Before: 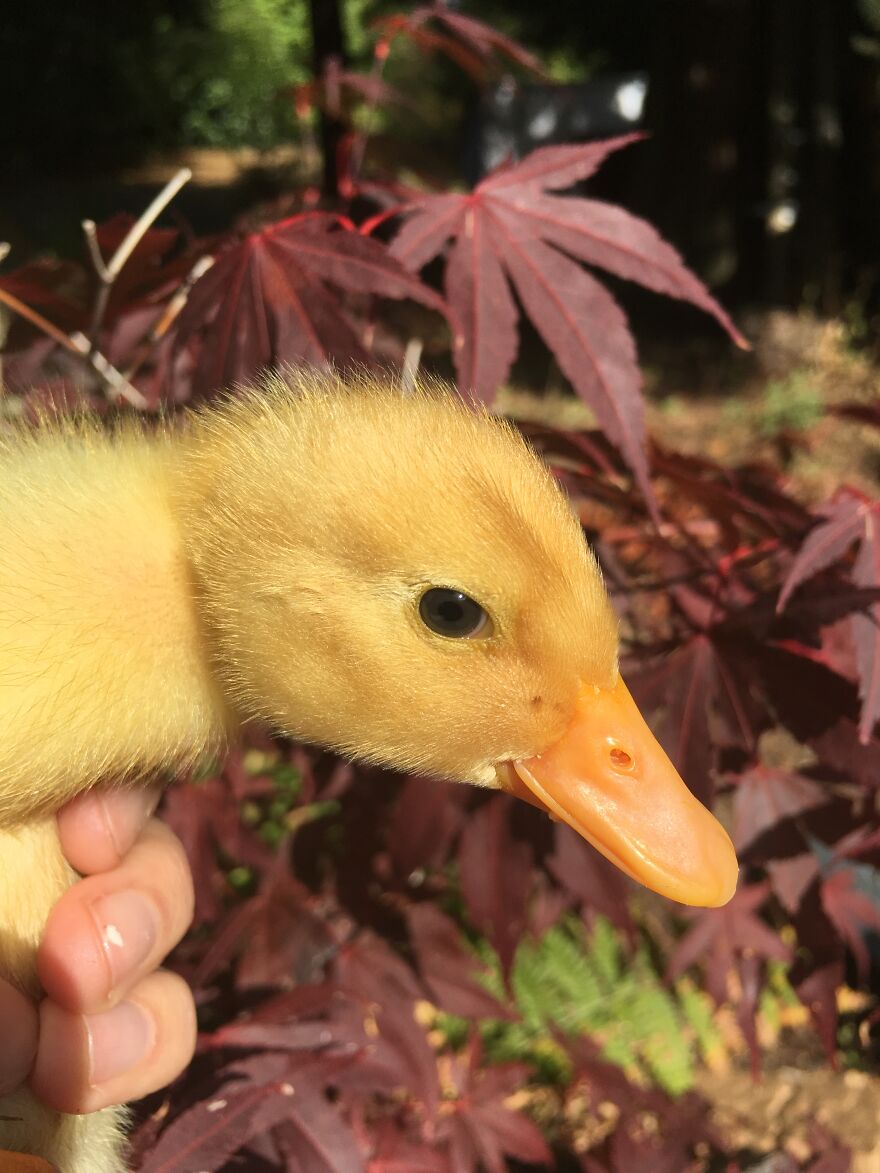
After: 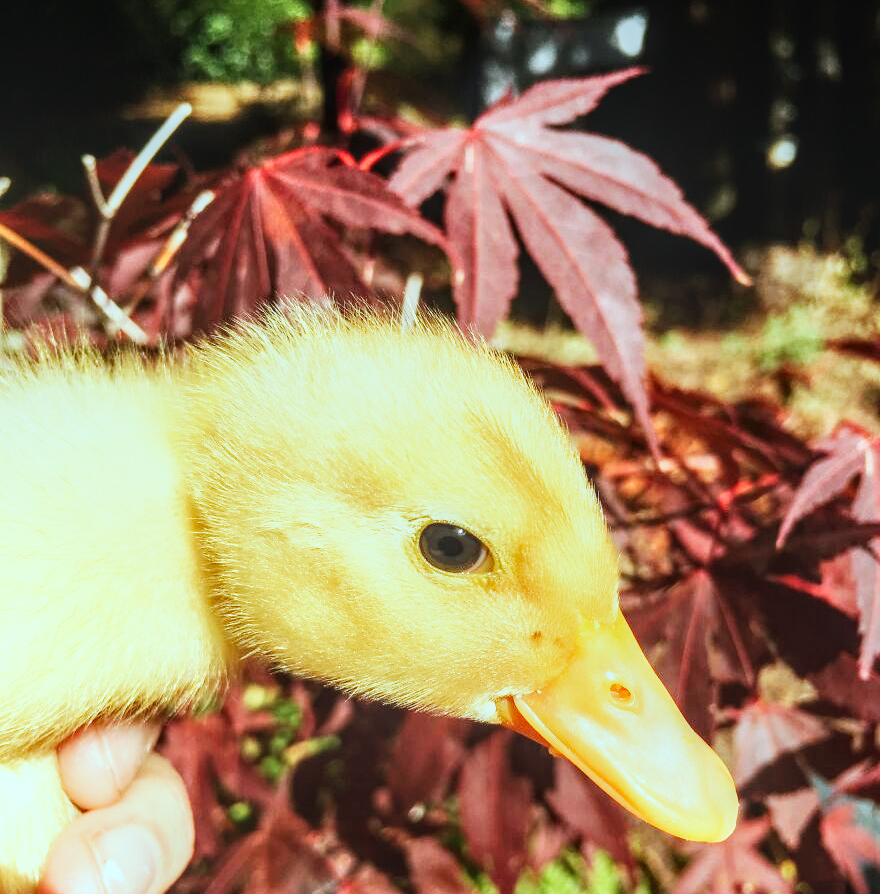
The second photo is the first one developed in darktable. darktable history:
crop: top 5.589%, bottom 18.125%
color correction: highlights a* -10.09, highlights b* -10.42
local contrast: highlights 5%, shadows 1%, detail 133%
base curve: curves: ch0 [(0, 0) (0.007, 0.004) (0.027, 0.03) (0.046, 0.07) (0.207, 0.54) (0.442, 0.872) (0.673, 0.972) (1, 1)], preserve colors none
